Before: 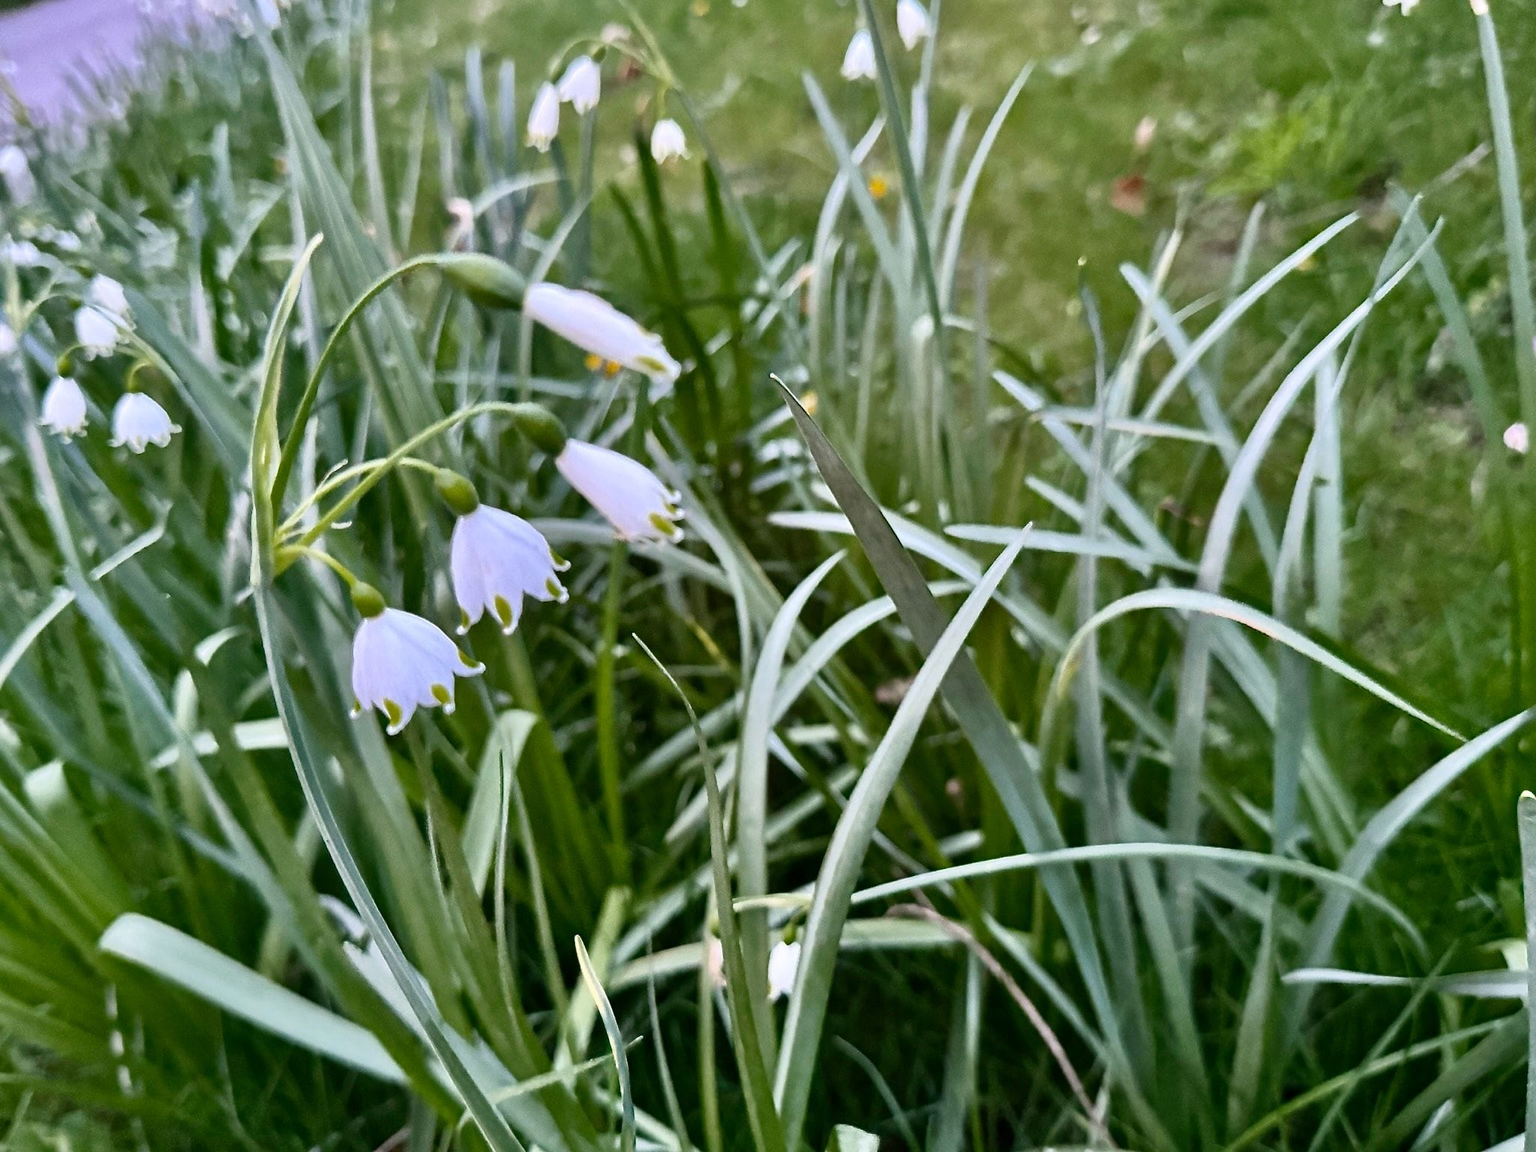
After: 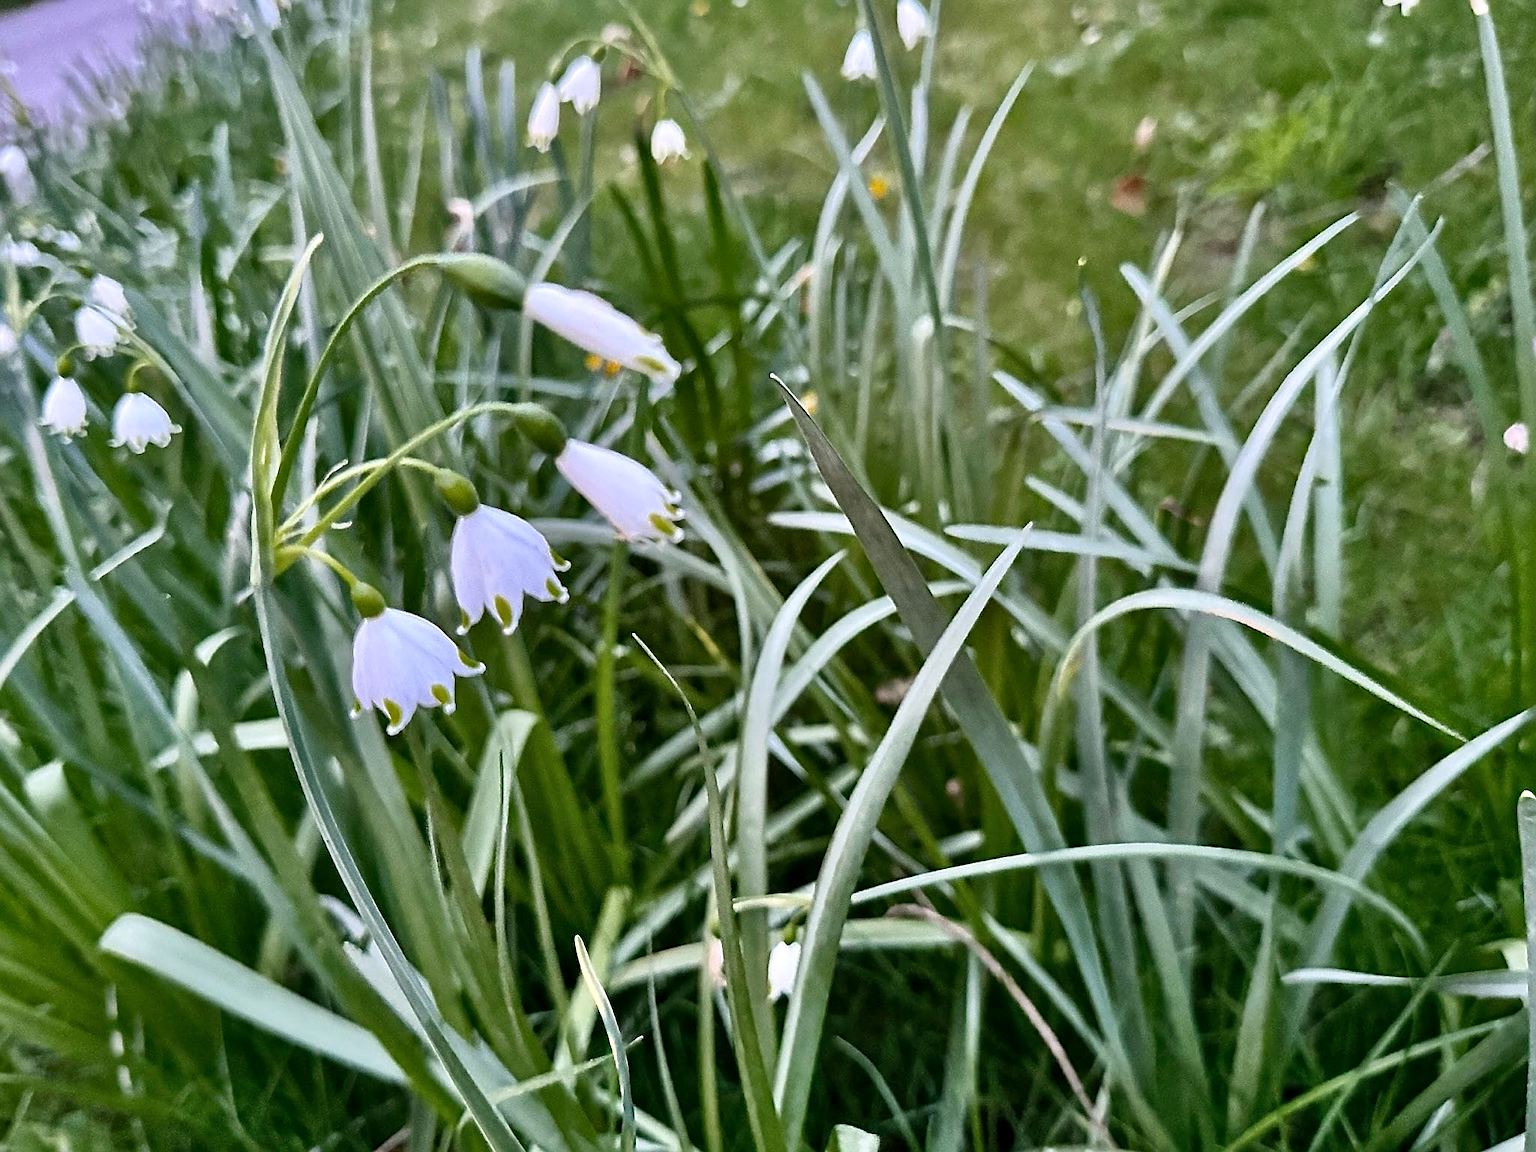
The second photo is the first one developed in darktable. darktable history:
local contrast: highlights 103%, shadows 99%, detail 119%, midtone range 0.2
exposure: compensate exposure bias true, compensate highlight preservation false
sharpen: on, module defaults
shadows and highlights: soften with gaussian
